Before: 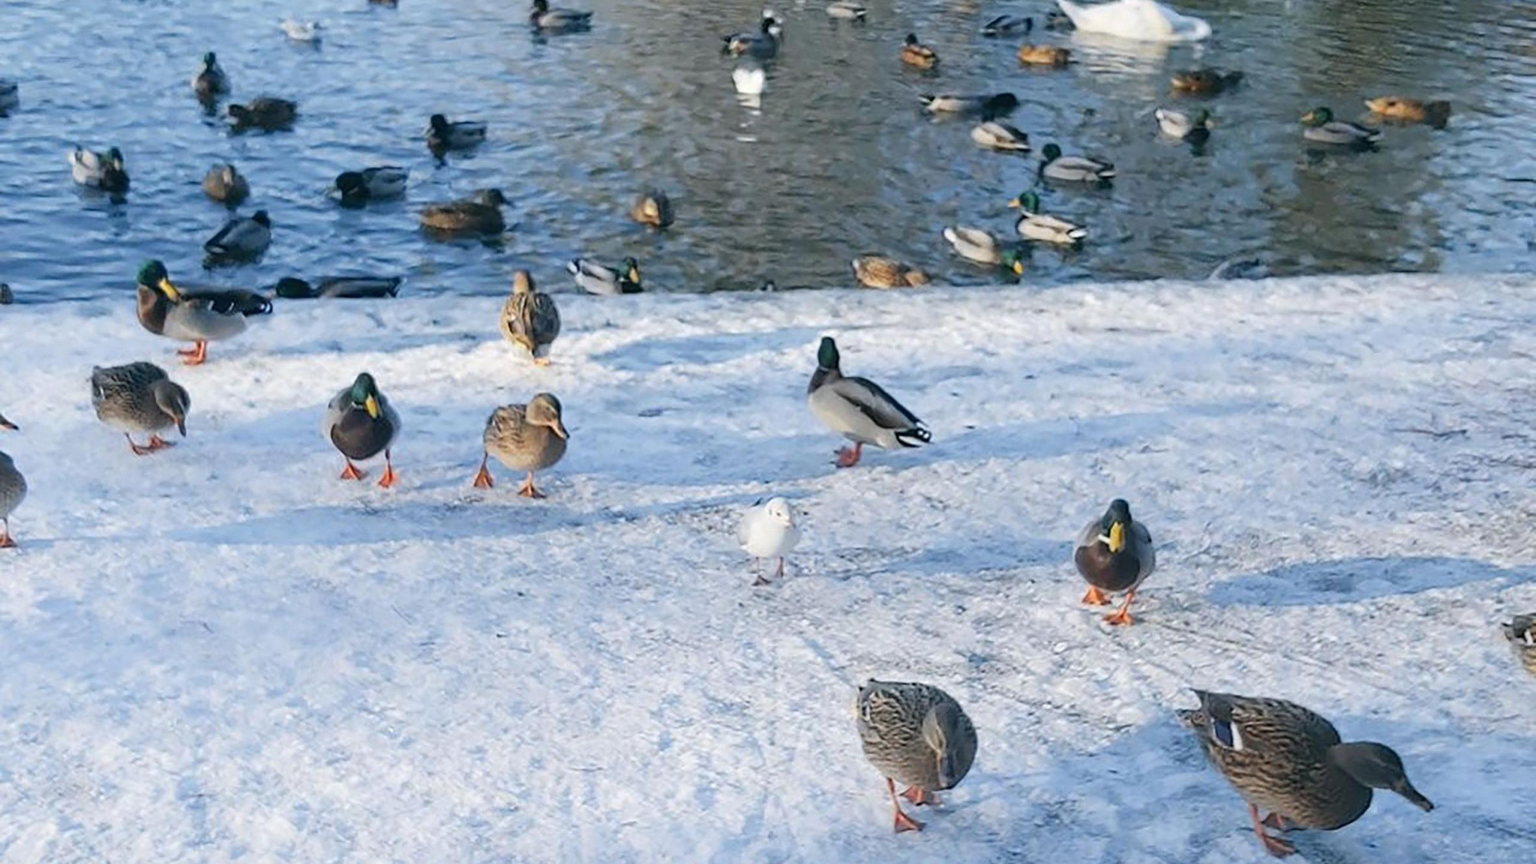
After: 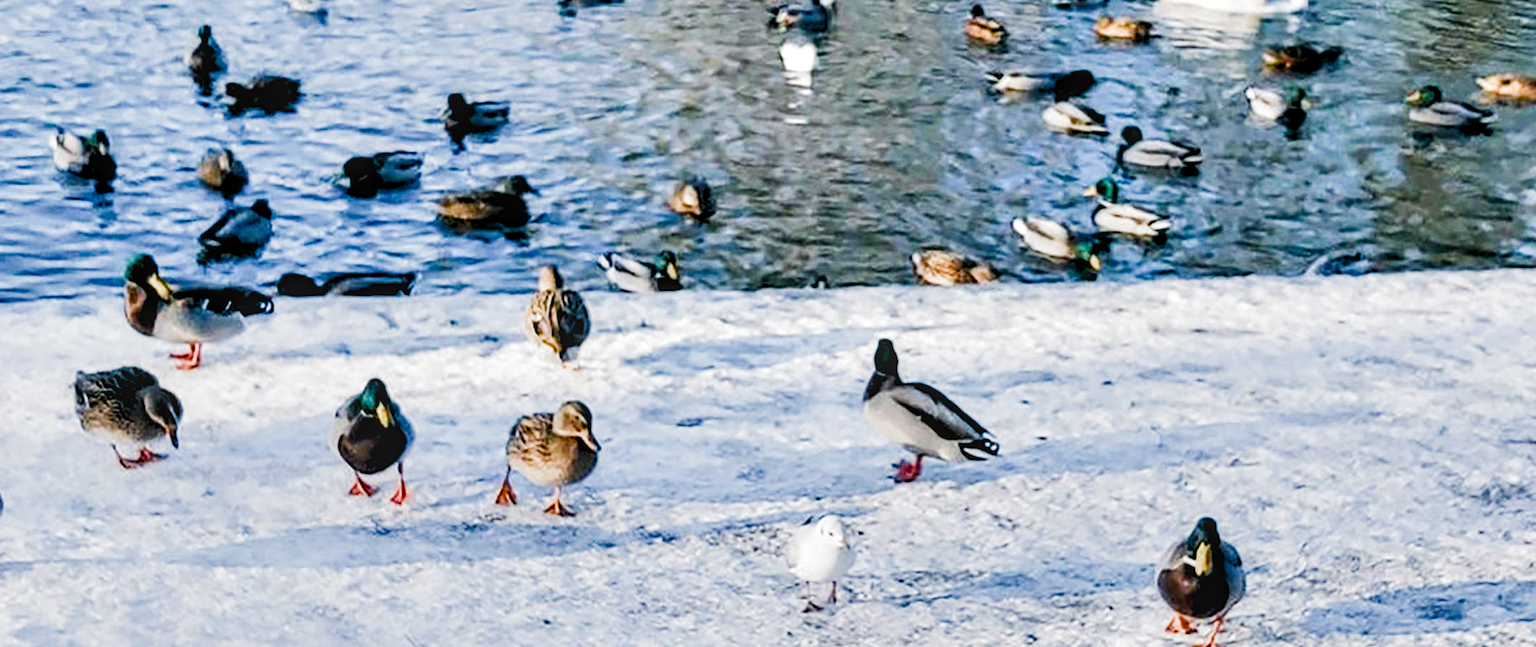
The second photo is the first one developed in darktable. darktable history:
filmic rgb: black relative exposure -7.65 EV, white relative exposure 4.56 EV, hardness 3.61, color science v5 (2021), contrast in shadows safe, contrast in highlights safe
shadows and highlights: radius 128.15, shadows 30.41, highlights -30.63, low approximation 0.01, soften with gaussian
crop: left 1.592%, top 3.459%, right 7.576%, bottom 28.463%
local contrast: highlights 53%, shadows 53%, detail 130%, midtone range 0.451
tone equalizer: -8 EV -0.394 EV, -7 EV -0.37 EV, -6 EV -0.318 EV, -5 EV -0.223 EV, -3 EV 0.229 EV, -2 EV 0.357 EV, -1 EV 0.373 EV, +0 EV 0.437 EV, edges refinement/feathering 500, mask exposure compensation -1.57 EV, preserve details no
contrast equalizer: octaves 7, y [[0.6 ×6], [0.55 ×6], [0 ×6], [0 ×6], [0 ×6]]
color balance rgb: highlights gain › chroma 0.26%, highlights gain › hue 331.7°, perceptual saturation grading › global saturation 20%, perceptual saturation grading › highlights -25.532%, perceptual saturation grading › shadows 50.573%, perceptual brilliance grading › global brilliance 30.548%, contrast -10.588%
